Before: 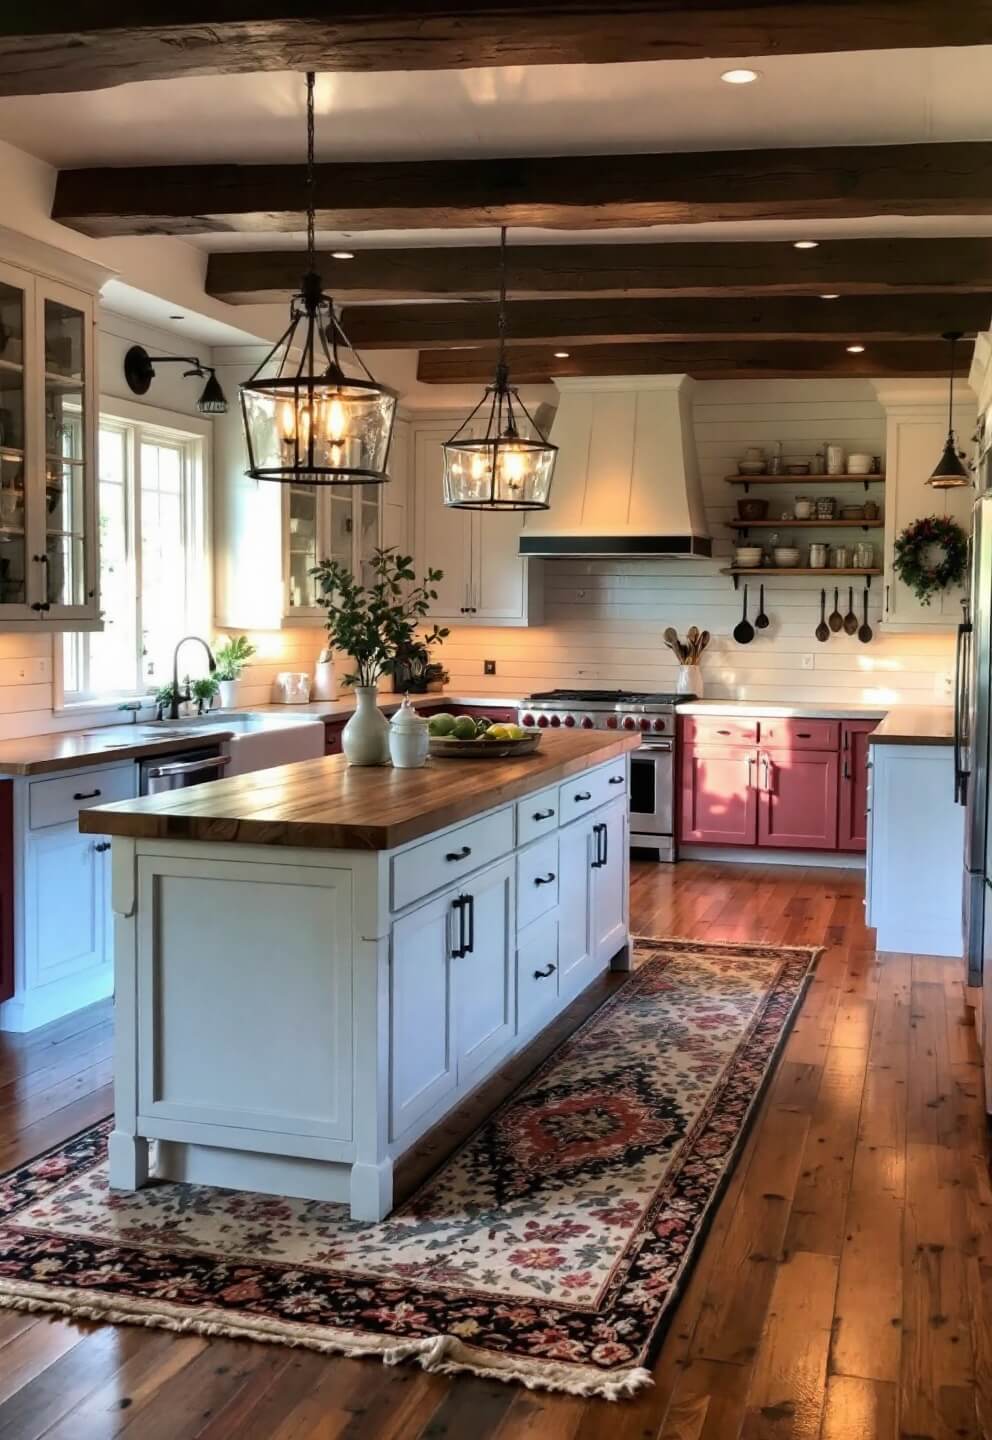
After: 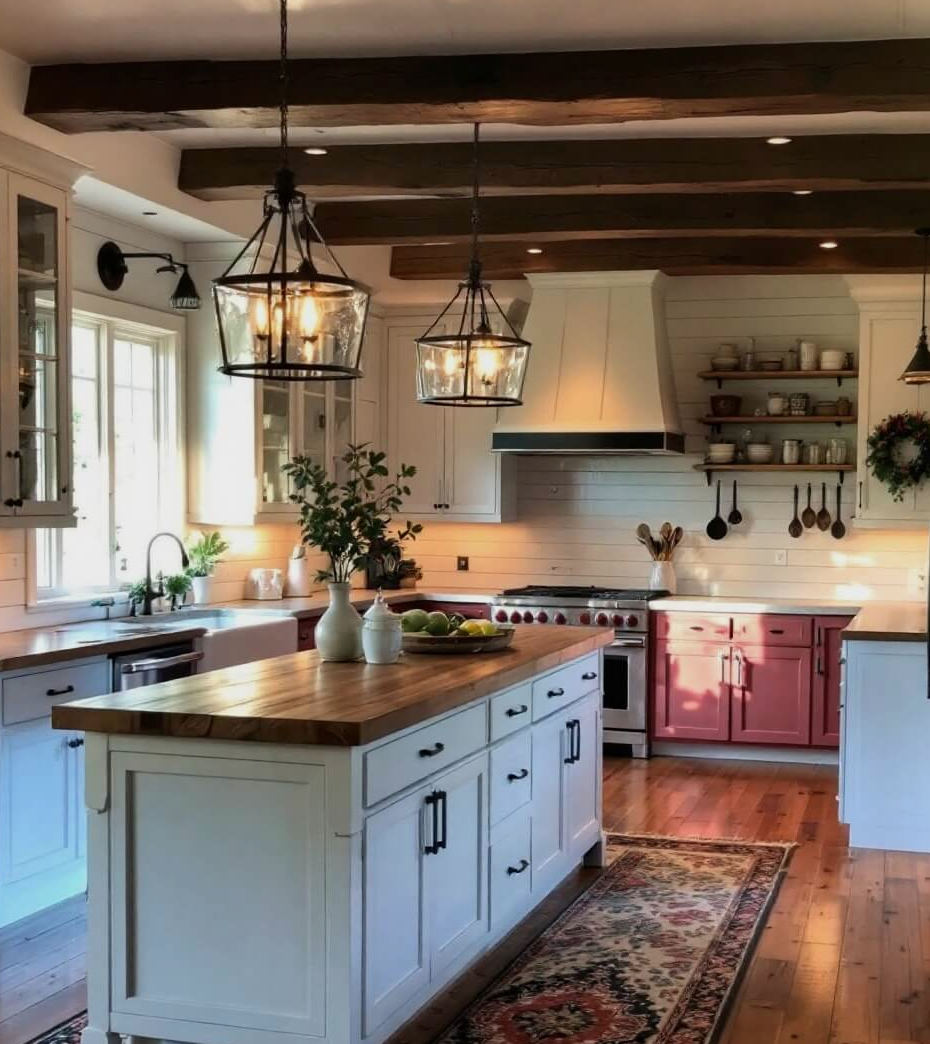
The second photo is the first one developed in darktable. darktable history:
exposure: exposure -0.242 EV, compensate highlight preservation false
crop: left 2.737%, top 7.287%, right 3.421%, bottom 20.179%
